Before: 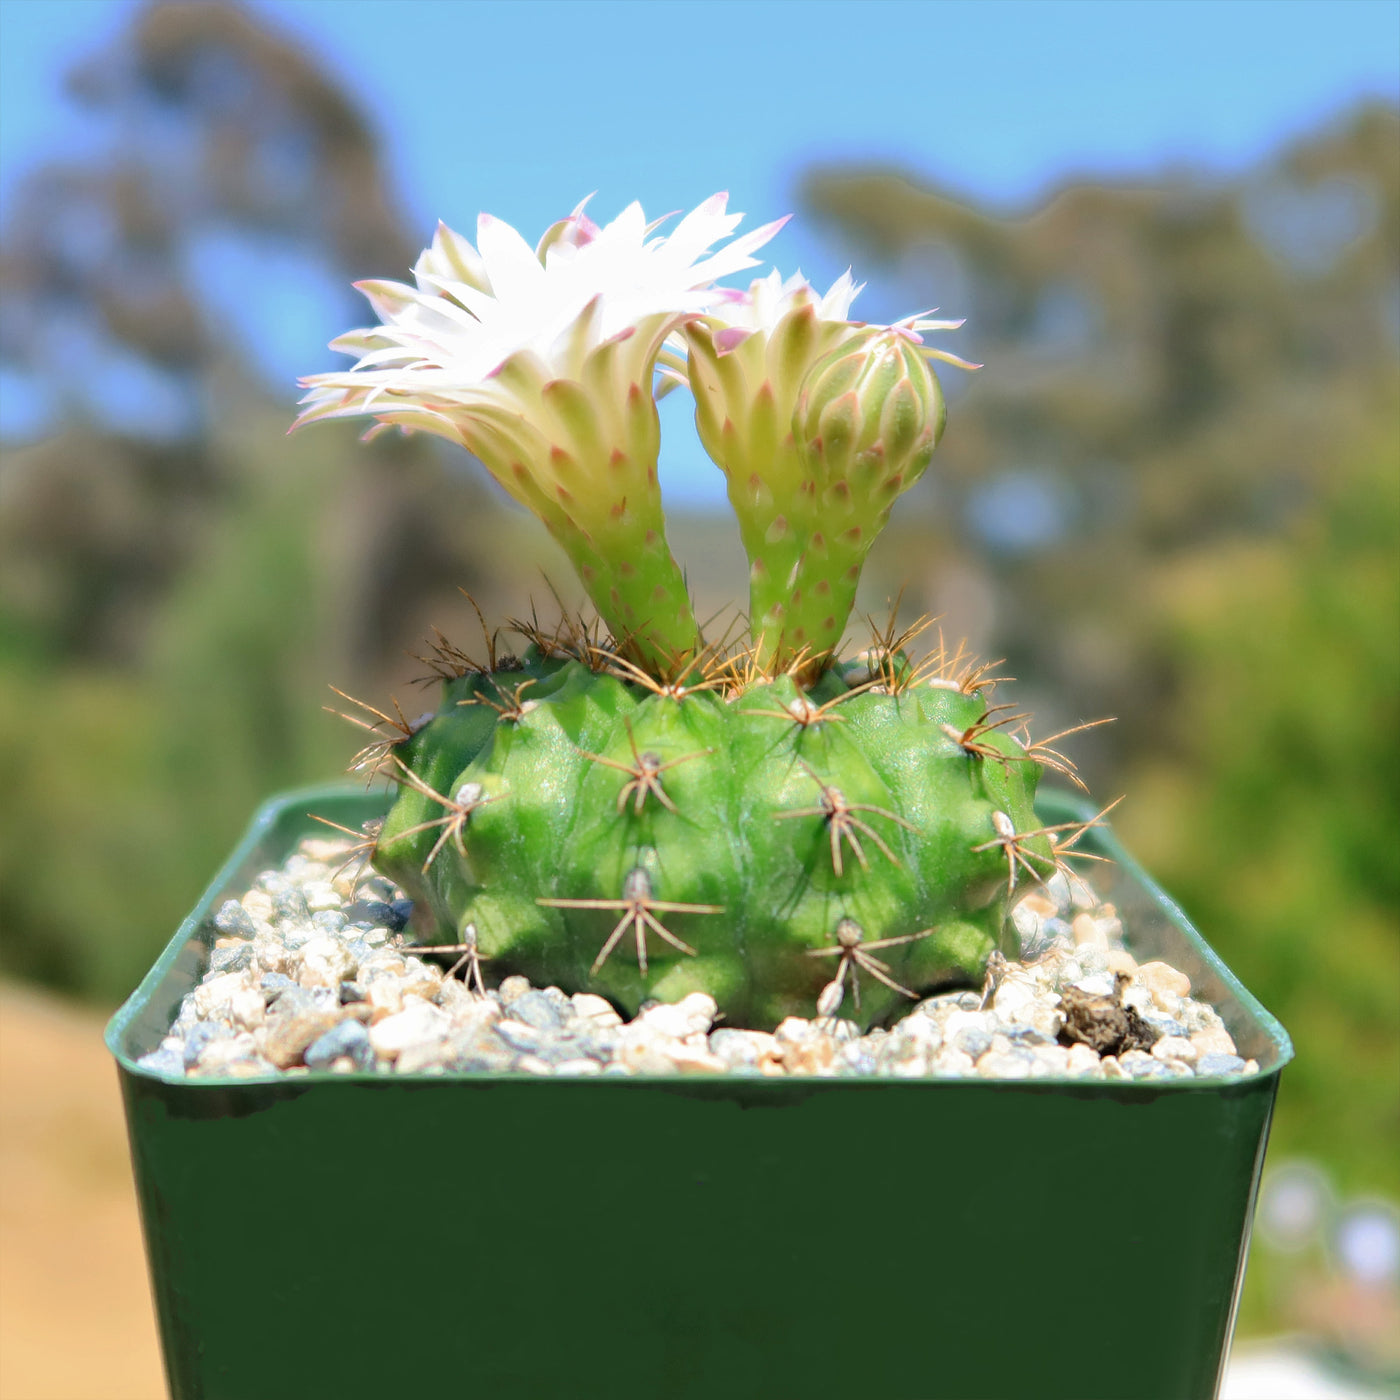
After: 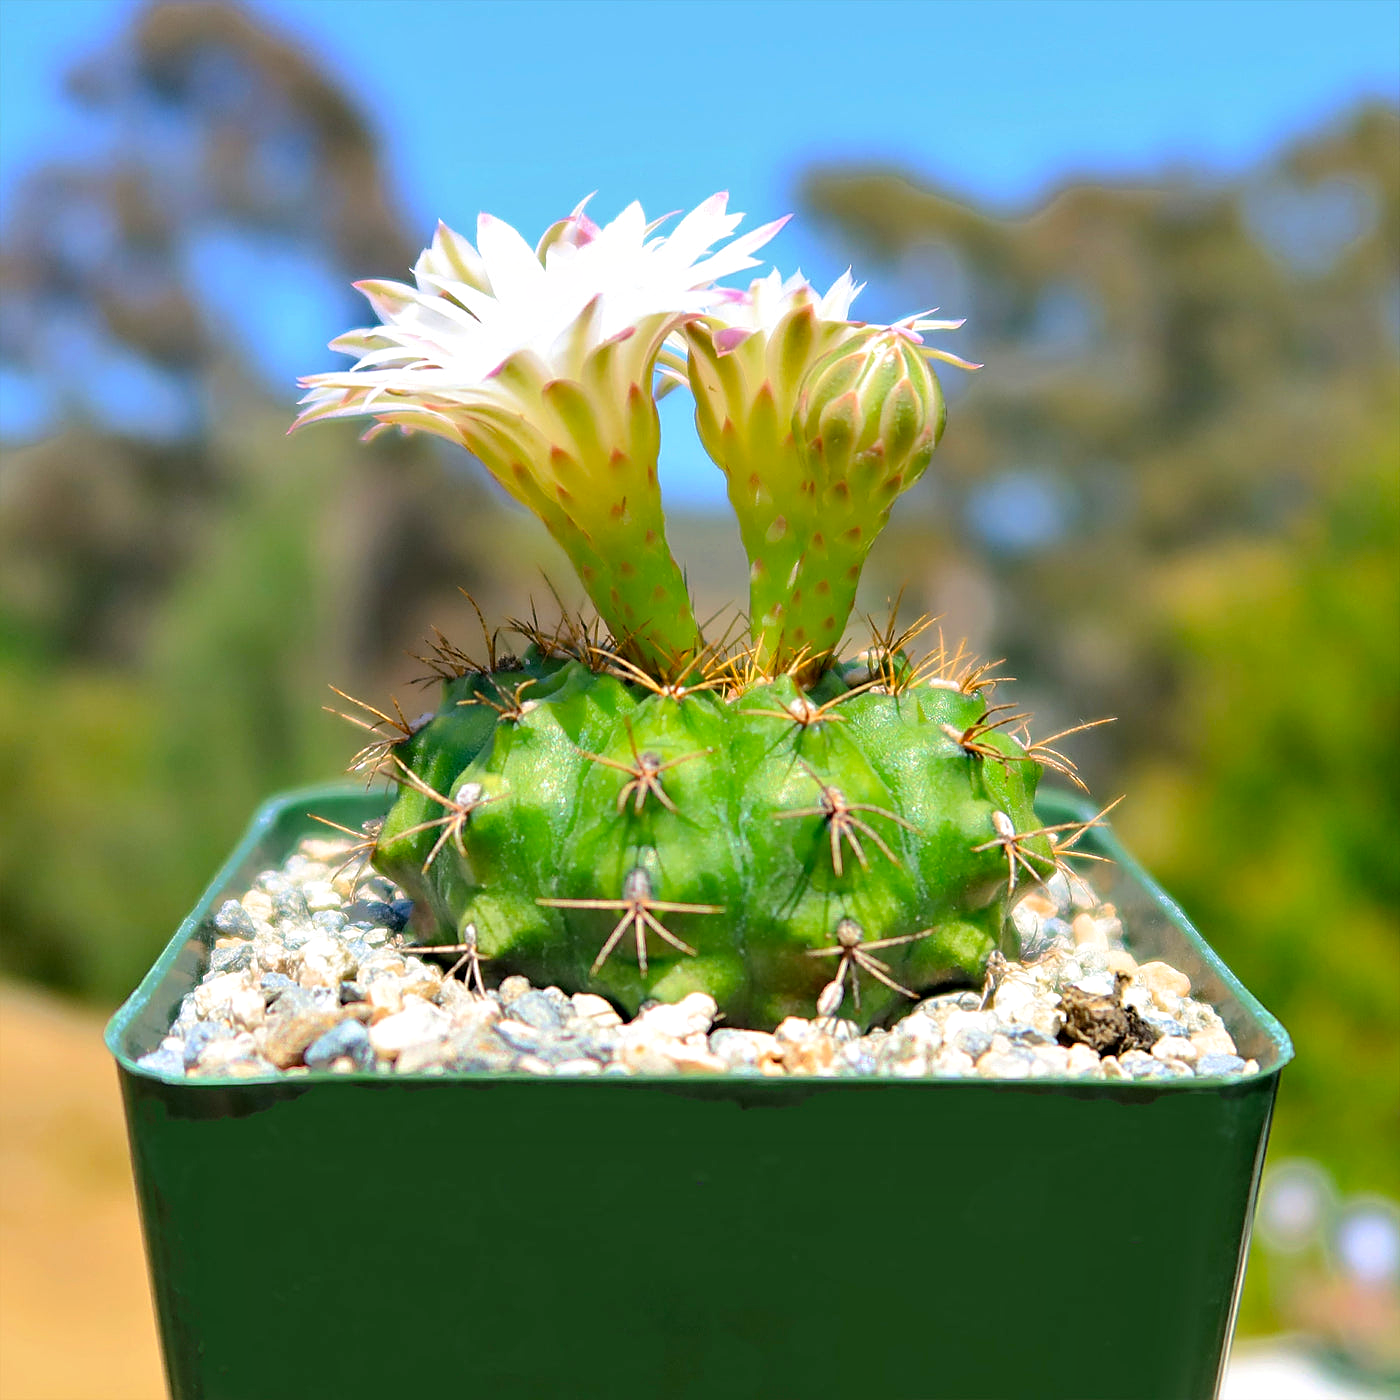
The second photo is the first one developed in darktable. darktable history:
color balance rgb: perceptual saturation grading › global saturation 20%, global vibrance 20%
sharpen: on, module defaults
contrast equalizer: octaves 7, y [[0.6 ×6], [0.55 ×6], [0 ×6], [0 ×6], [0 ×6]], mix 0.29
